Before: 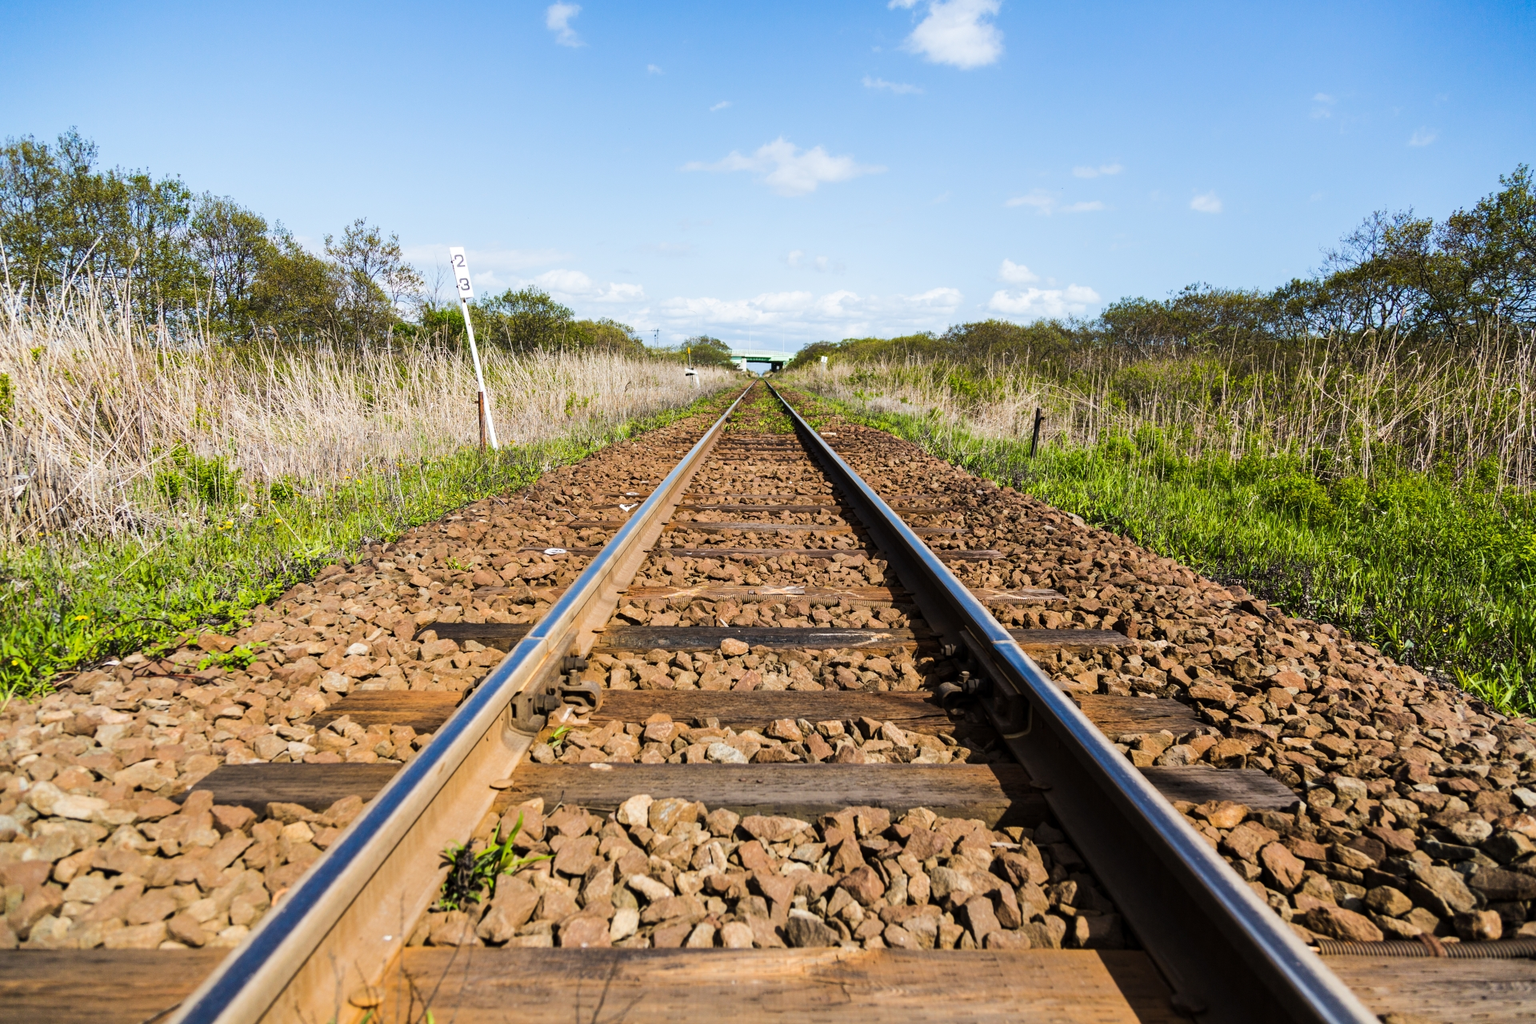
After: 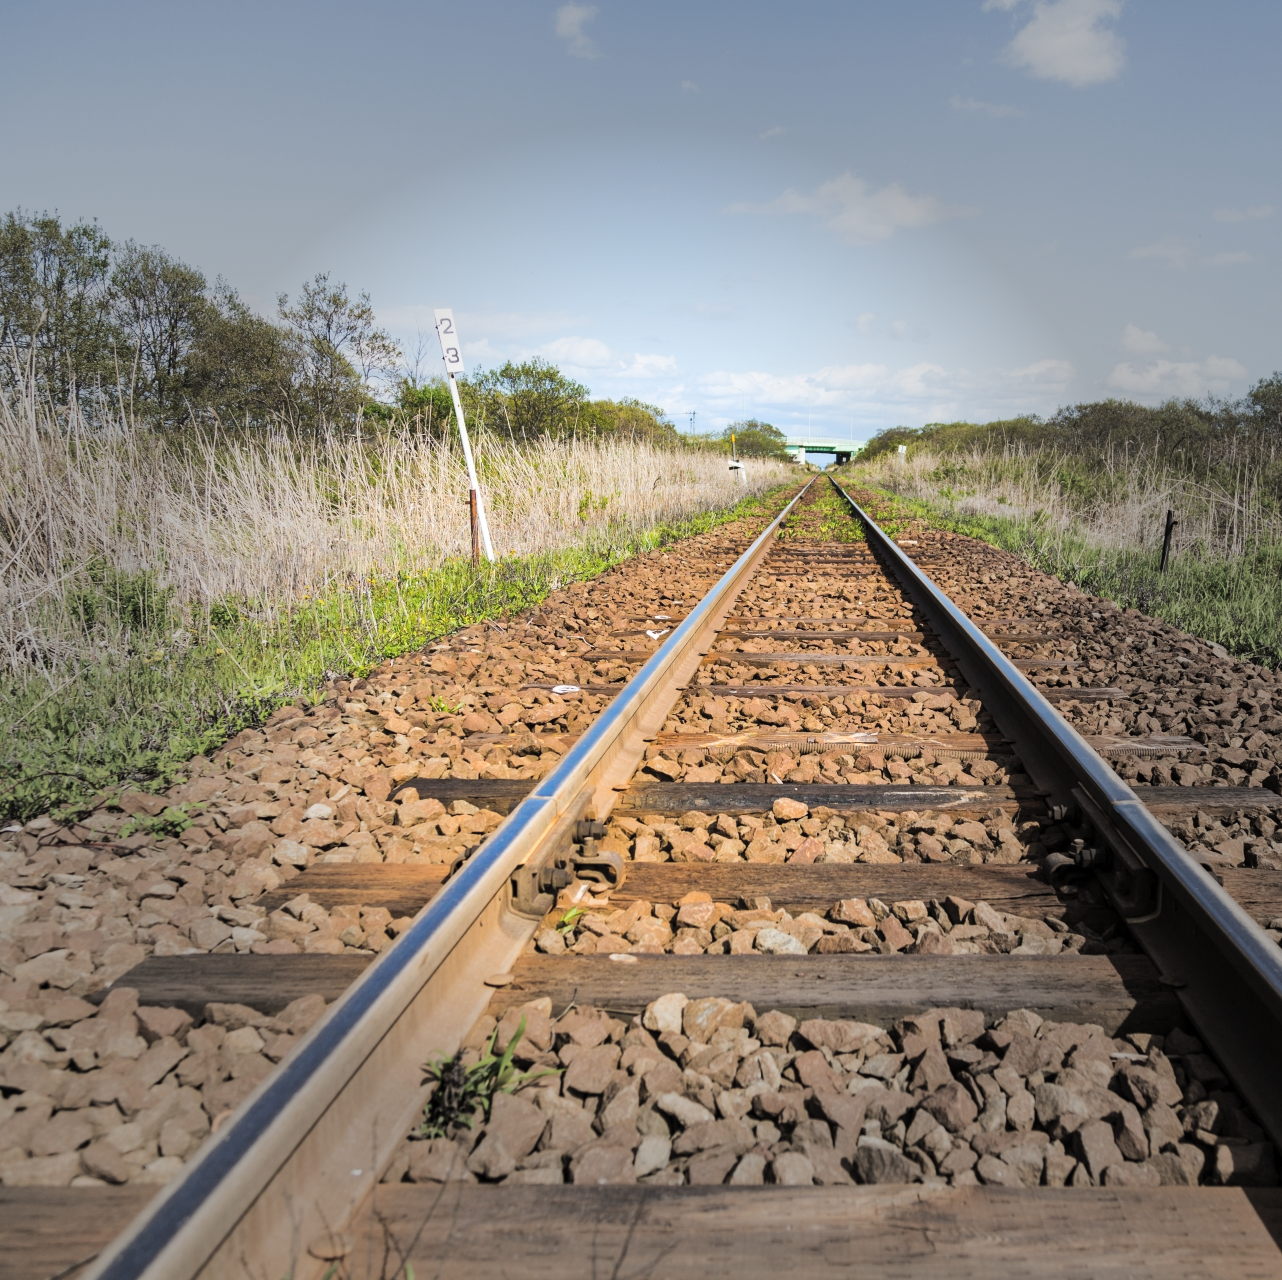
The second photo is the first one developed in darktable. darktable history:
crop and rotate: left 6.688%, right 26.496%
vignetting: fall-off start 40.13%, fall-off radius 40.87%
contrast brightness saturation: brightness 0.138
